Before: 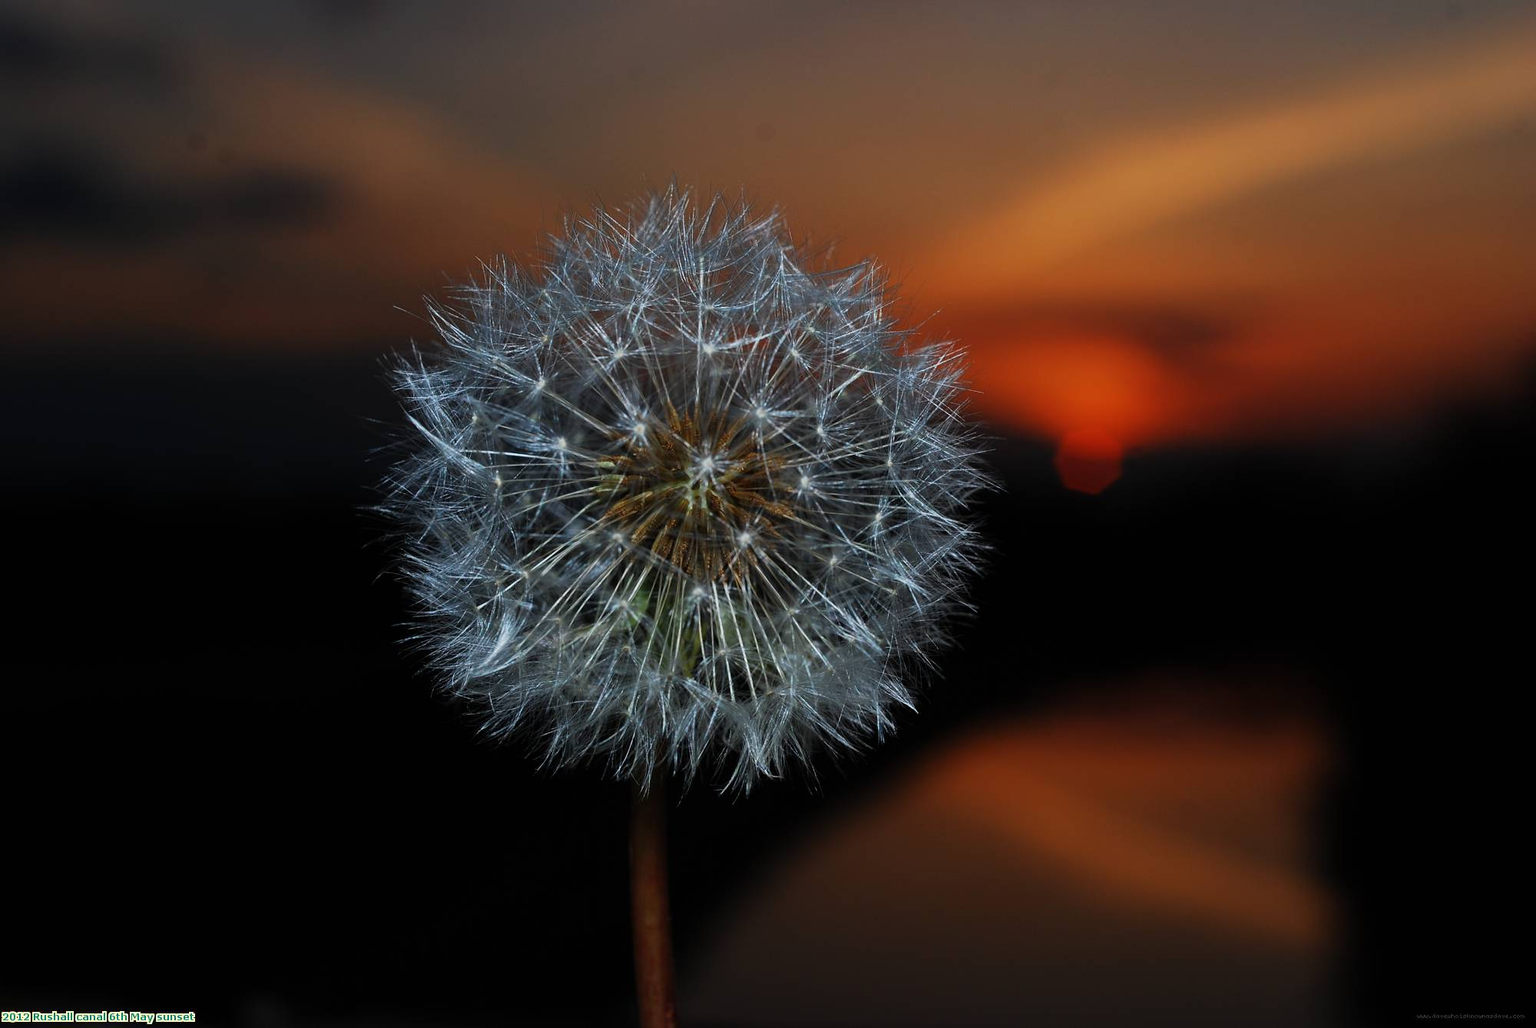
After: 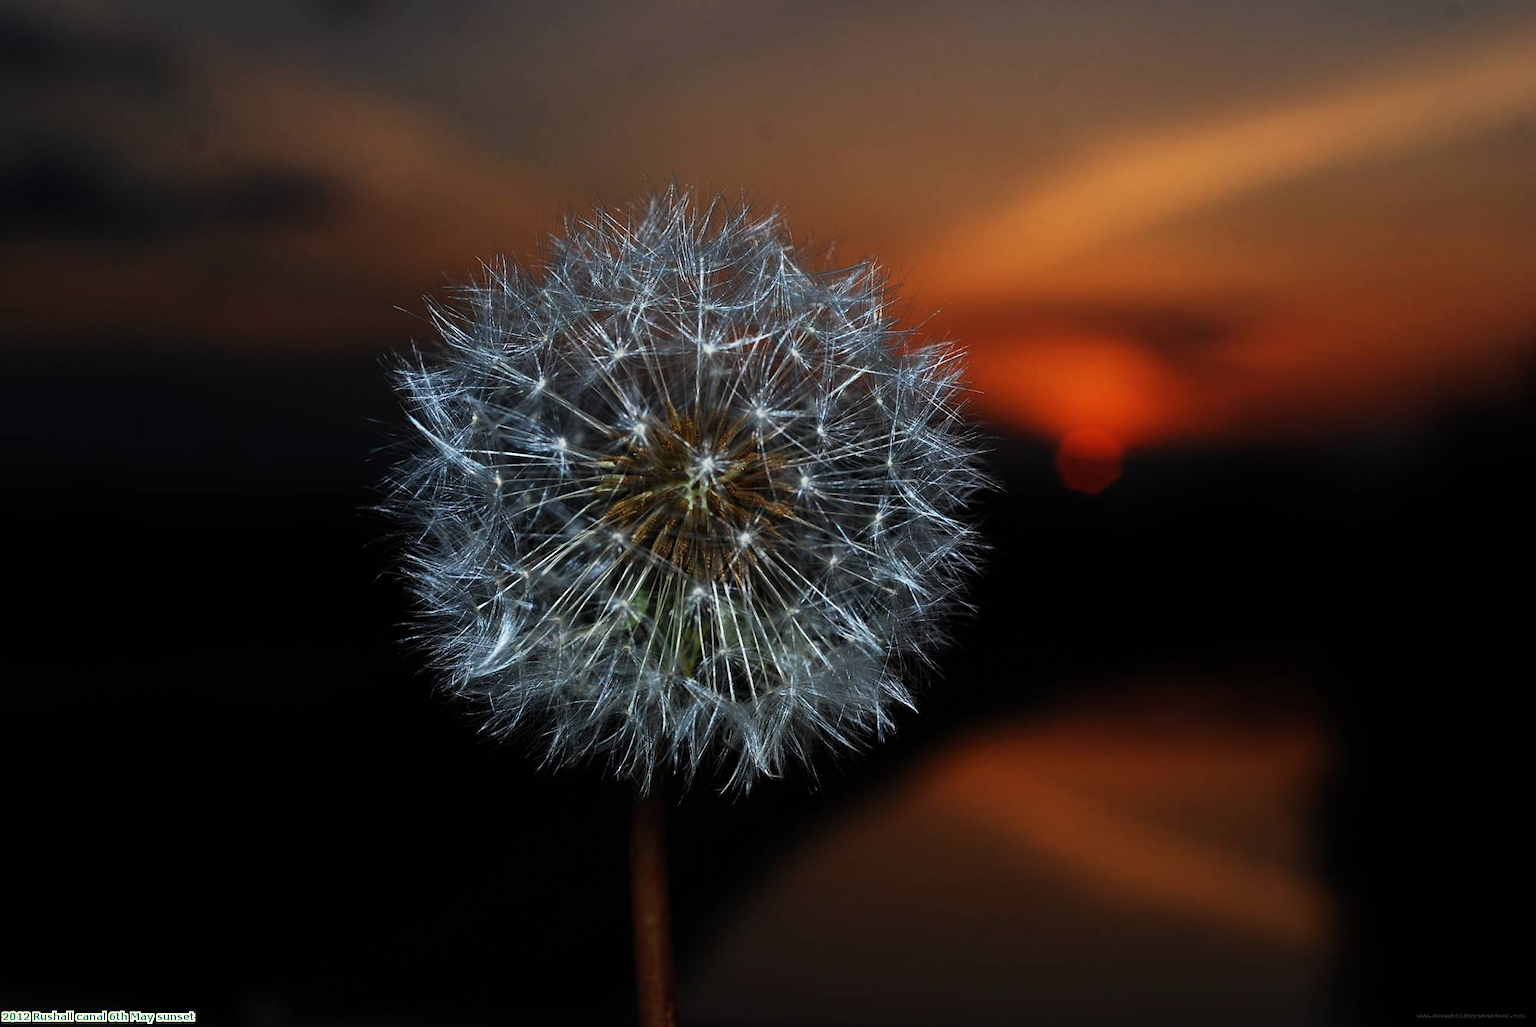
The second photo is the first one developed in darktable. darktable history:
tone equalizer: -8 EV -0.404 EV, -7 EV -0.399 EV, -6 EV -0.33 EV, -5 EV -0.194 EV, -3 EV 0.188 EV, -2 EV 0.35 EV, -1 EV 0.378 EV, +0 EV 0.424 EV, edges refinement/feathering 500, mask exposure compensation -1.57 EV, preserve details no
